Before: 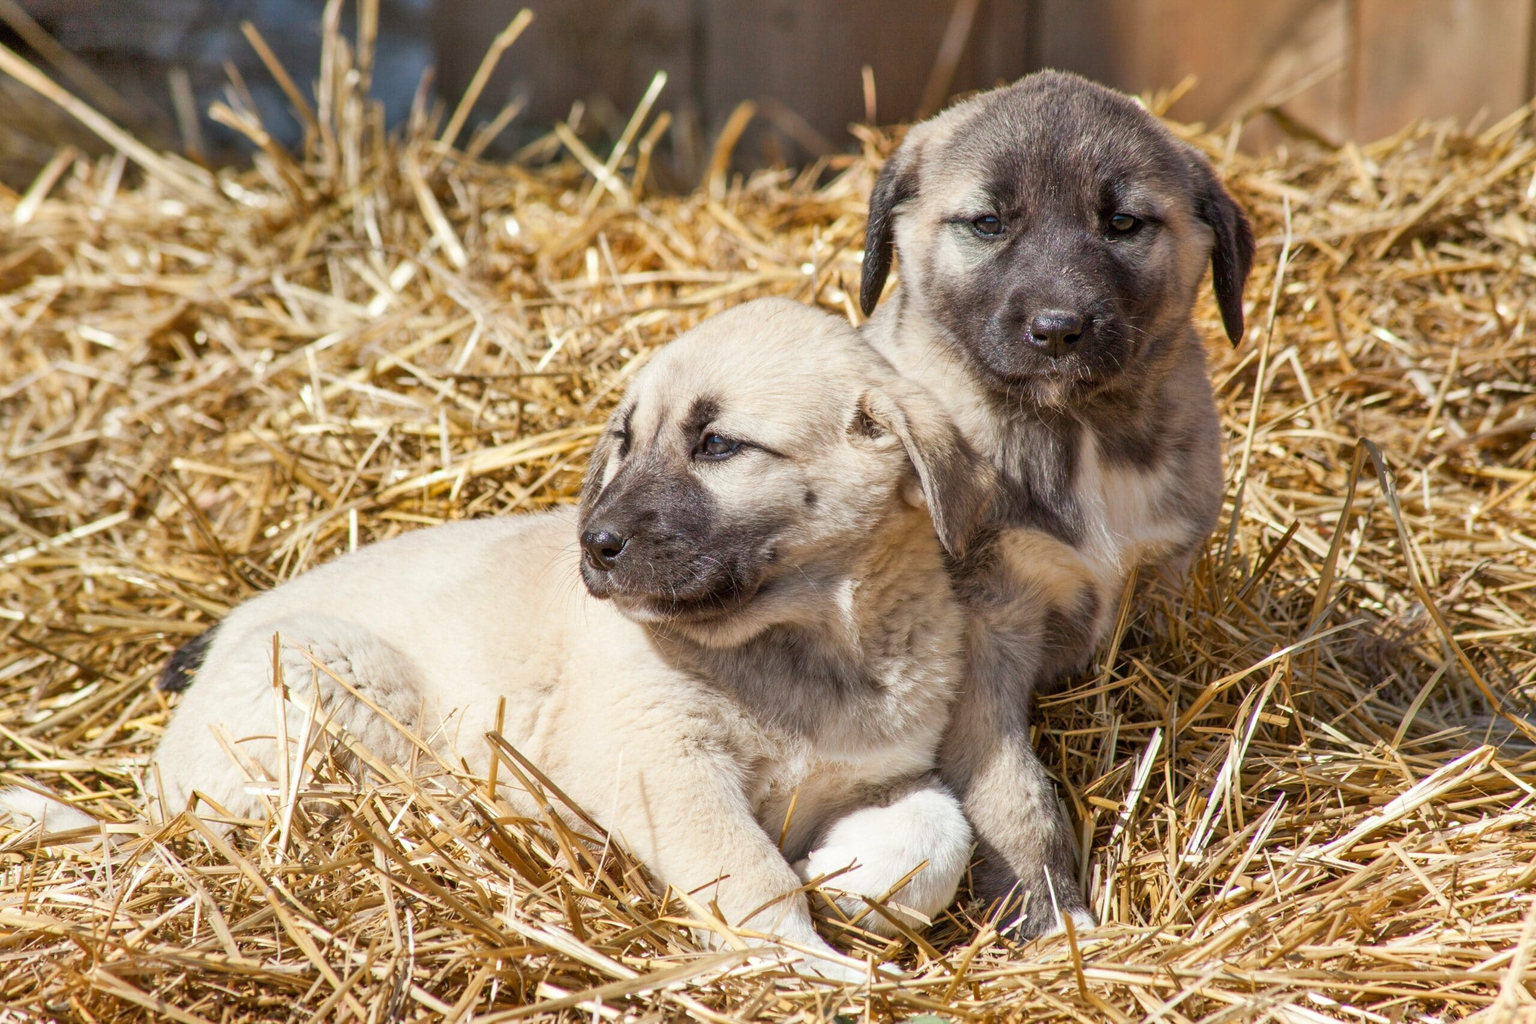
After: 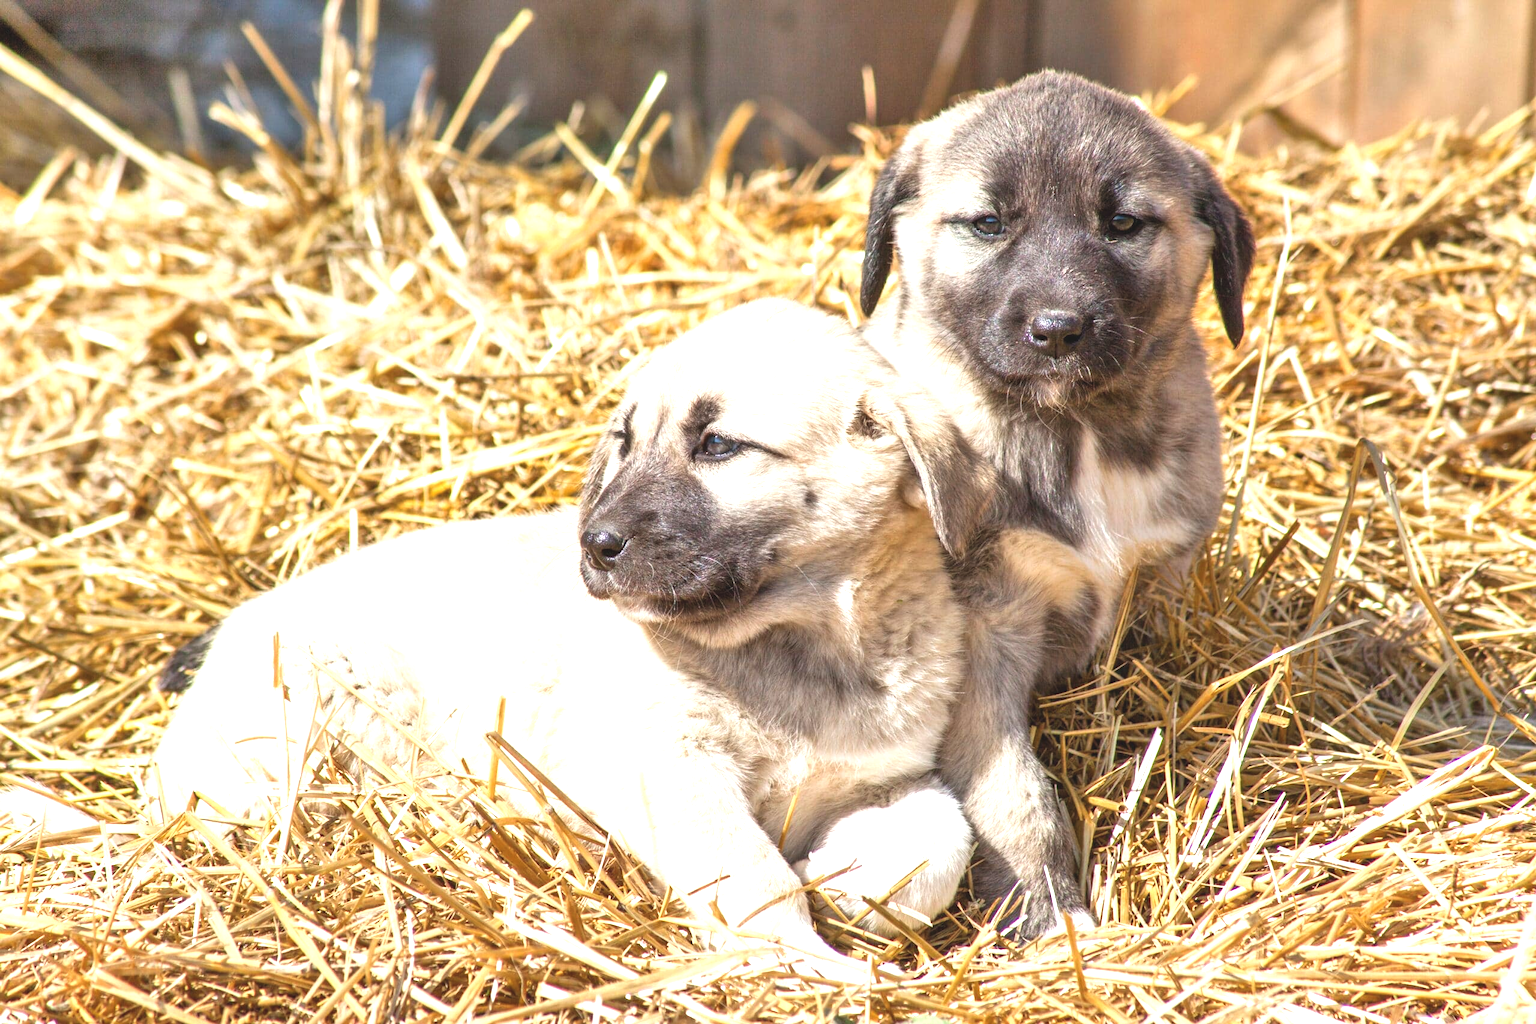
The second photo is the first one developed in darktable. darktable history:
exposure: black level correction -0.005, exposure 1 EV, compensate highlight preservation false
